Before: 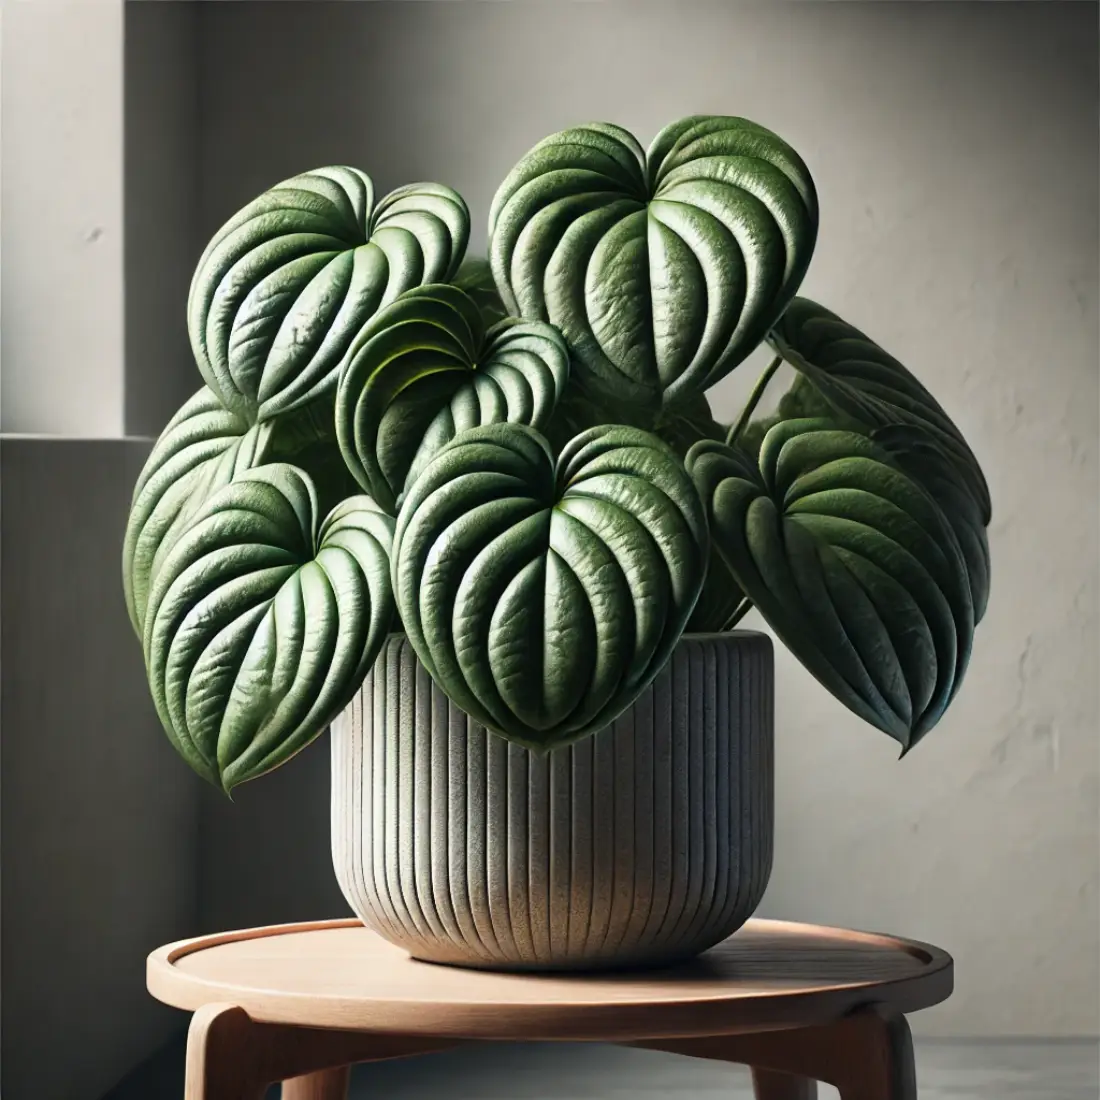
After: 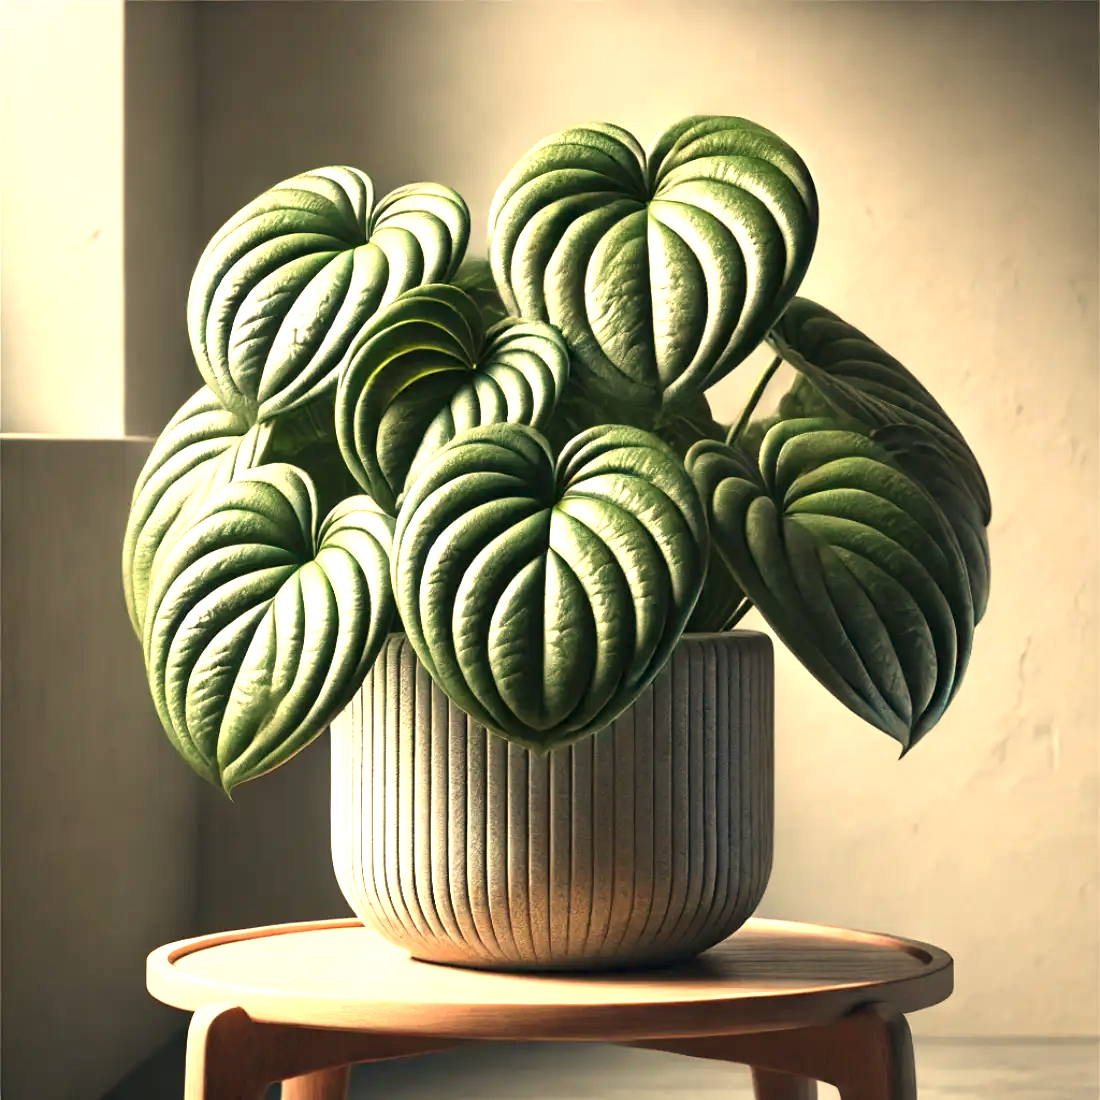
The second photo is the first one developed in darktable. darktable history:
white balance: red 1.123, blue 0.83
exposure: exposure 1 EV, compensate highlight preservation false
